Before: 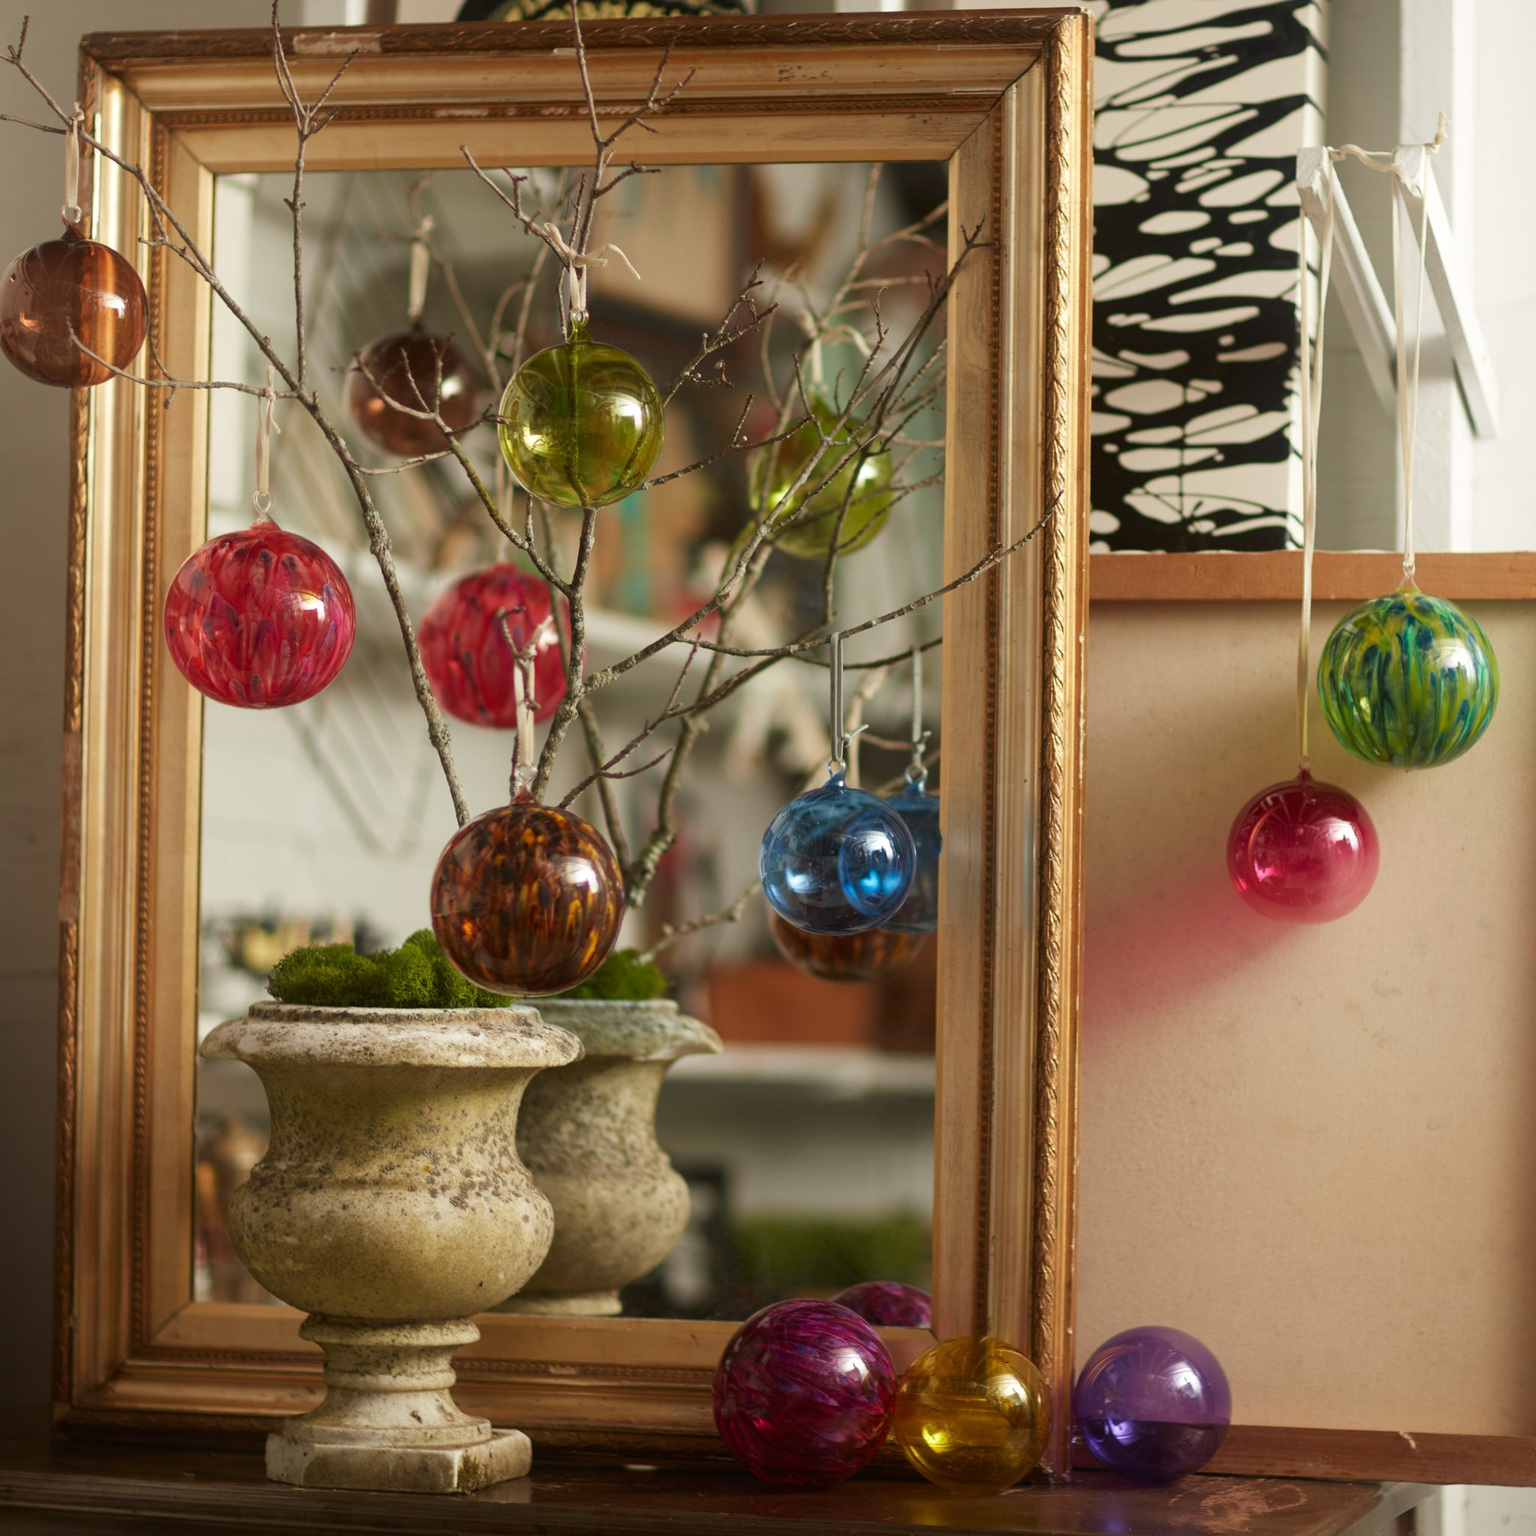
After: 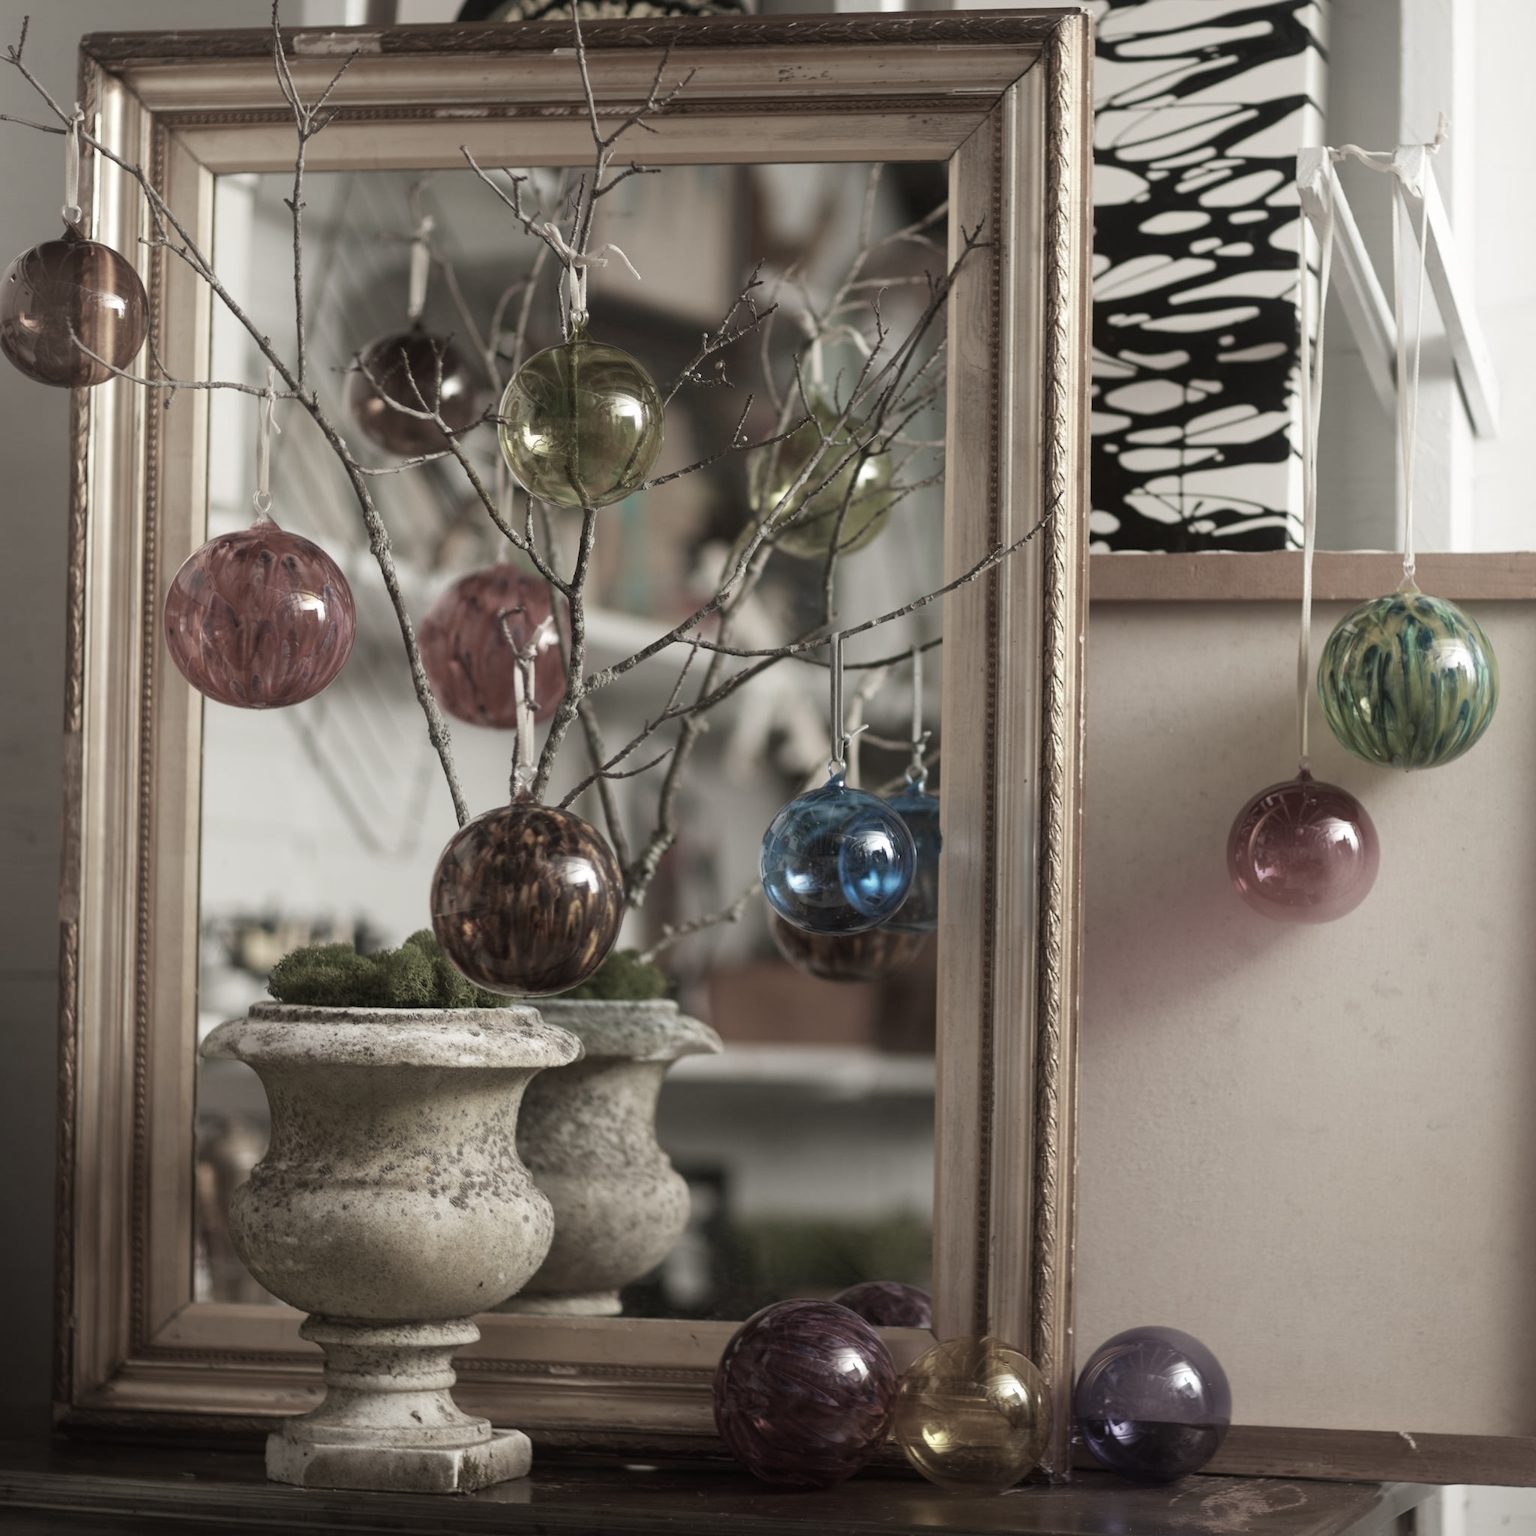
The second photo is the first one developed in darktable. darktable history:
color zones: curves: ch1 [(0.238, 0.163) (0.476, 0.2) (0.733, 0.322) (0.848, 0.134)]
